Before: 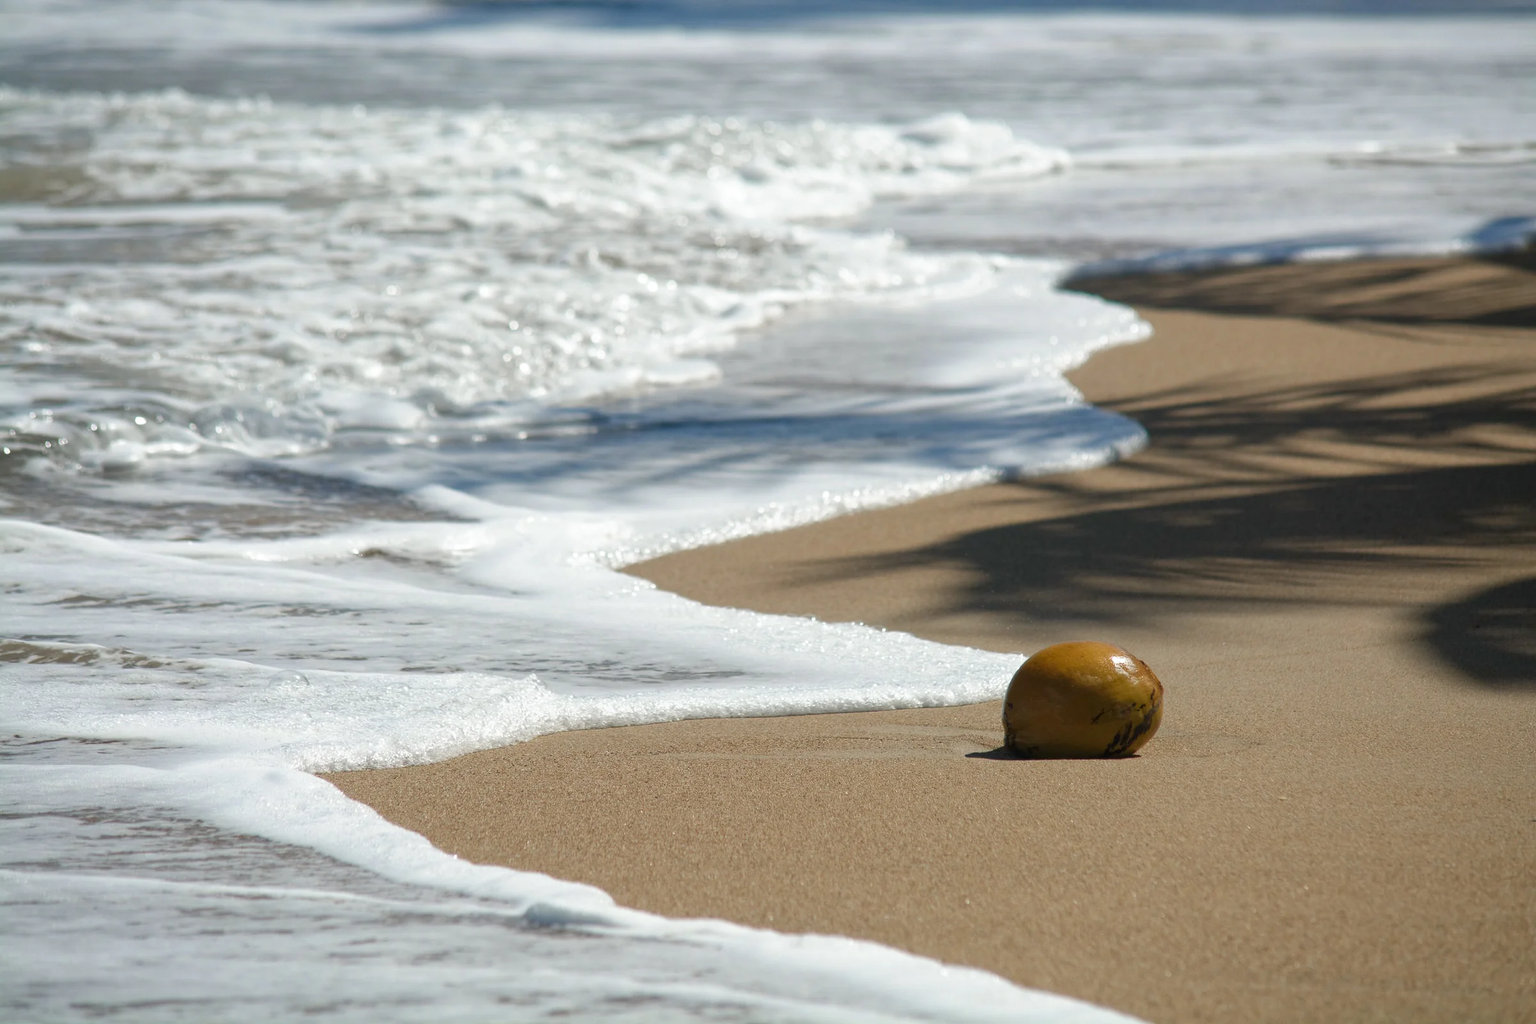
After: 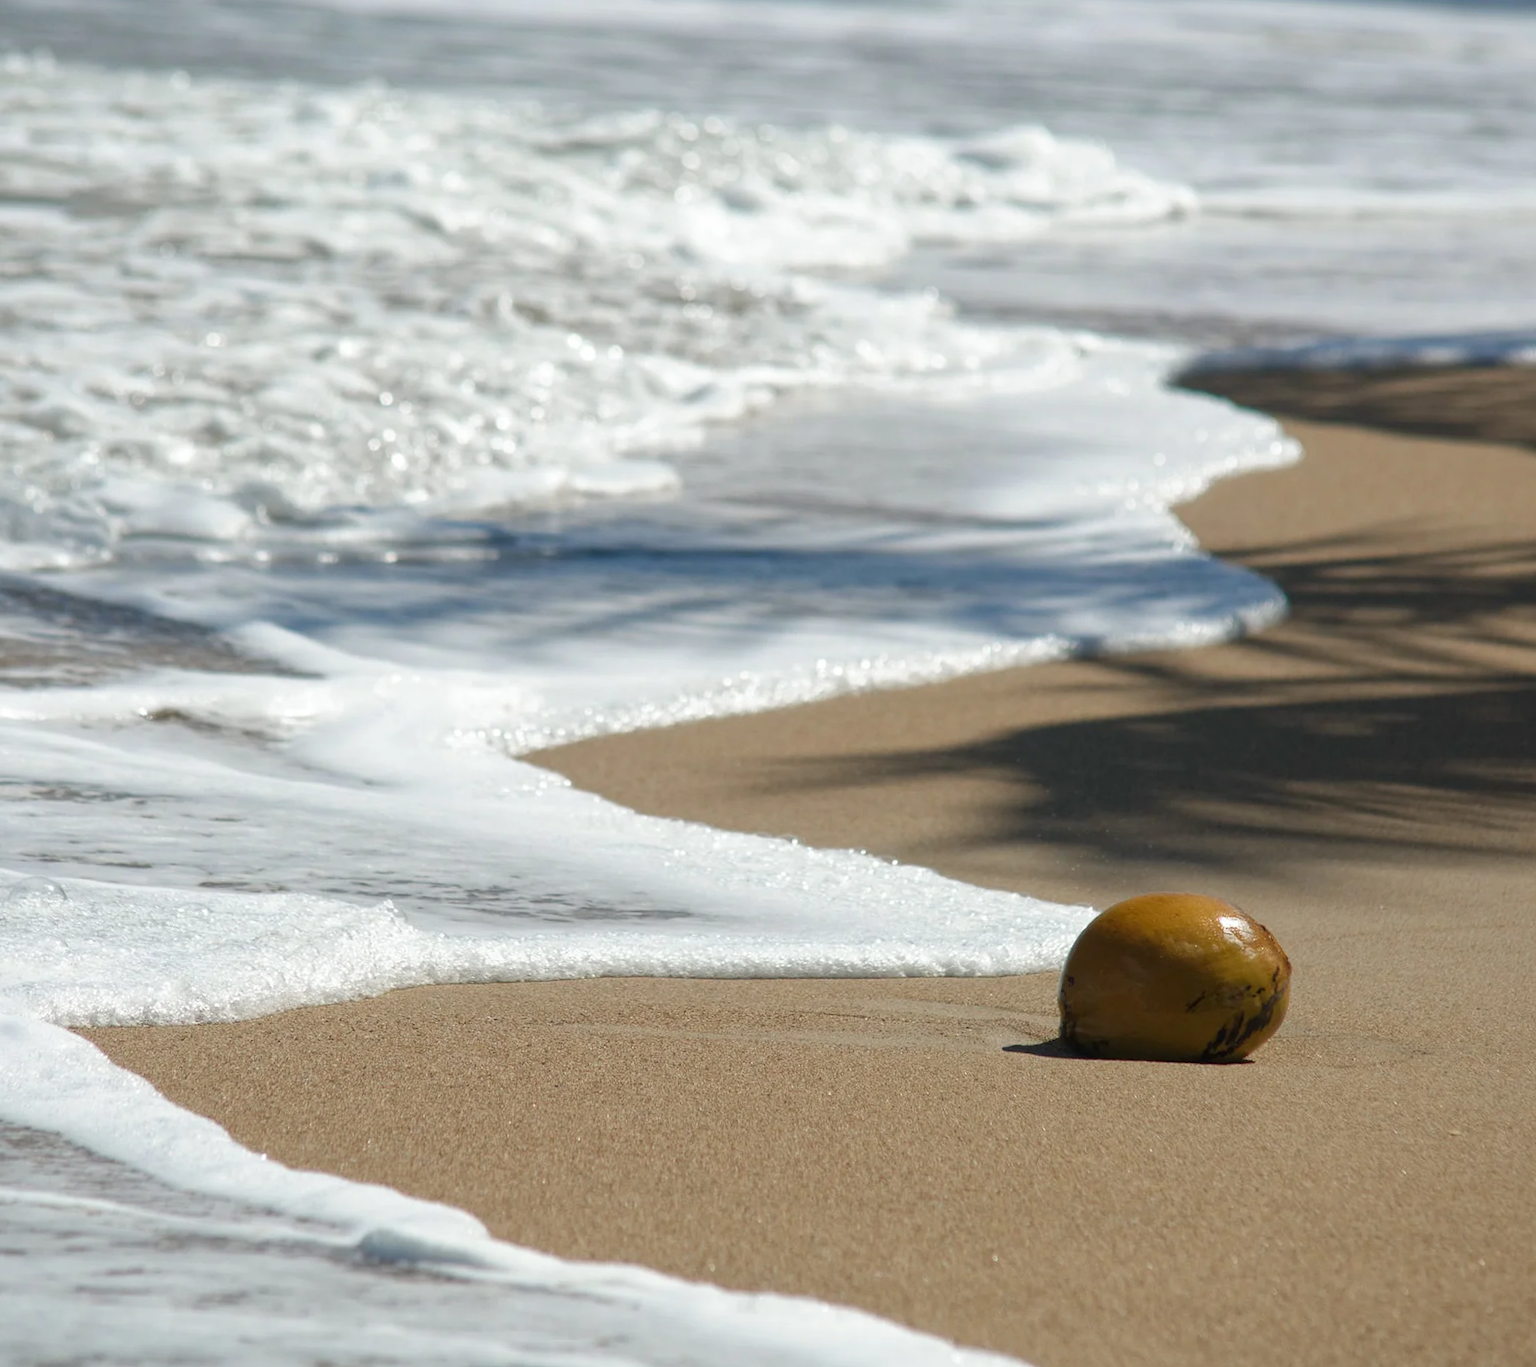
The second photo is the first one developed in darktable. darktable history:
crop and rotate: angle -2.89°, left 14.139%, top 0.029%, right 11.026%, bottom 0.052%
